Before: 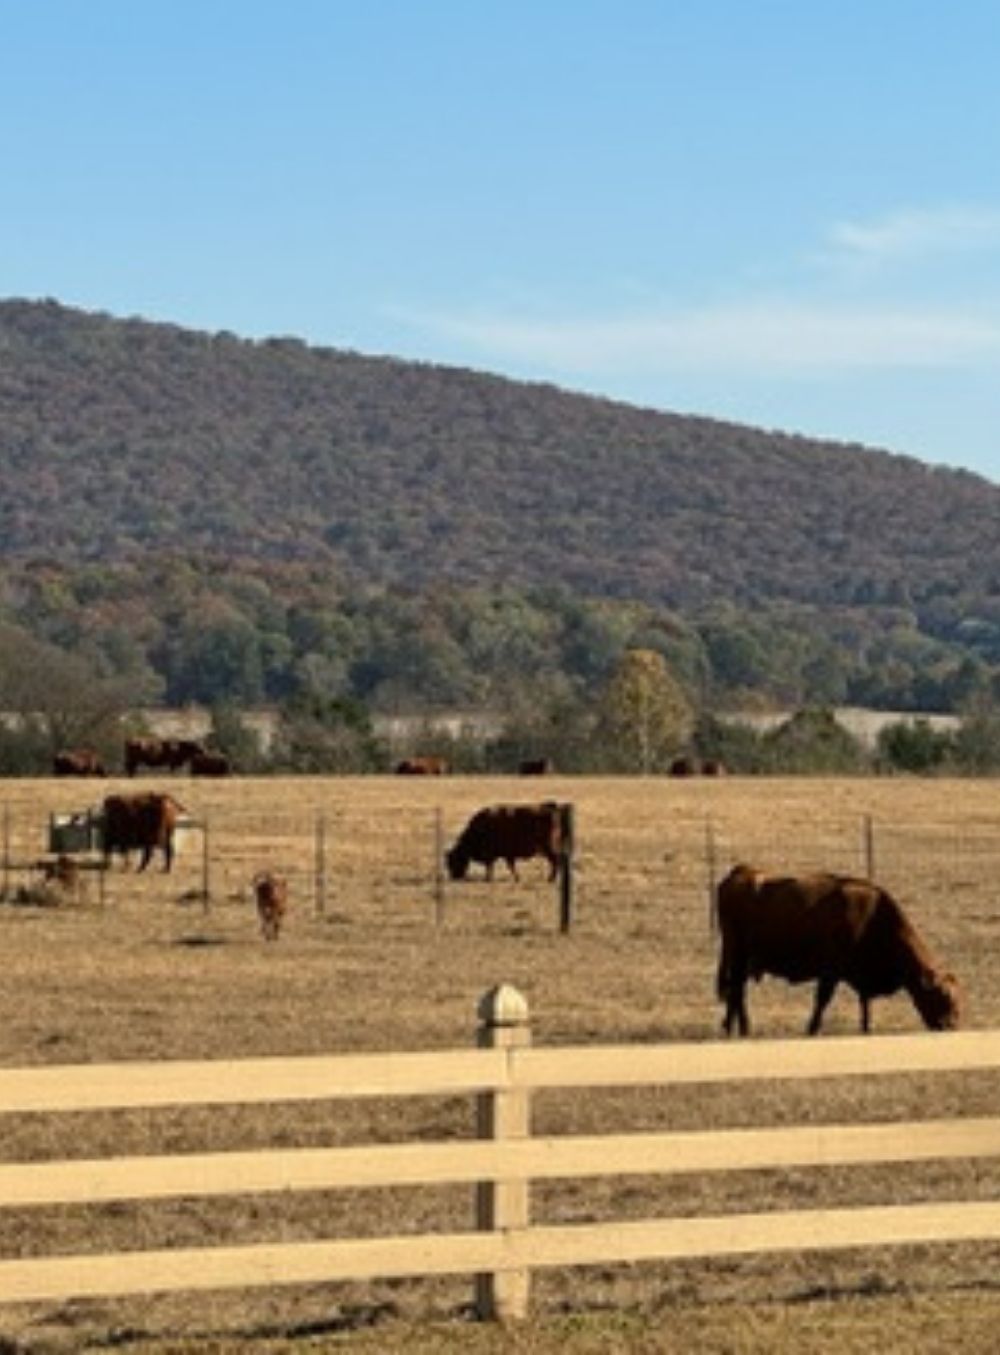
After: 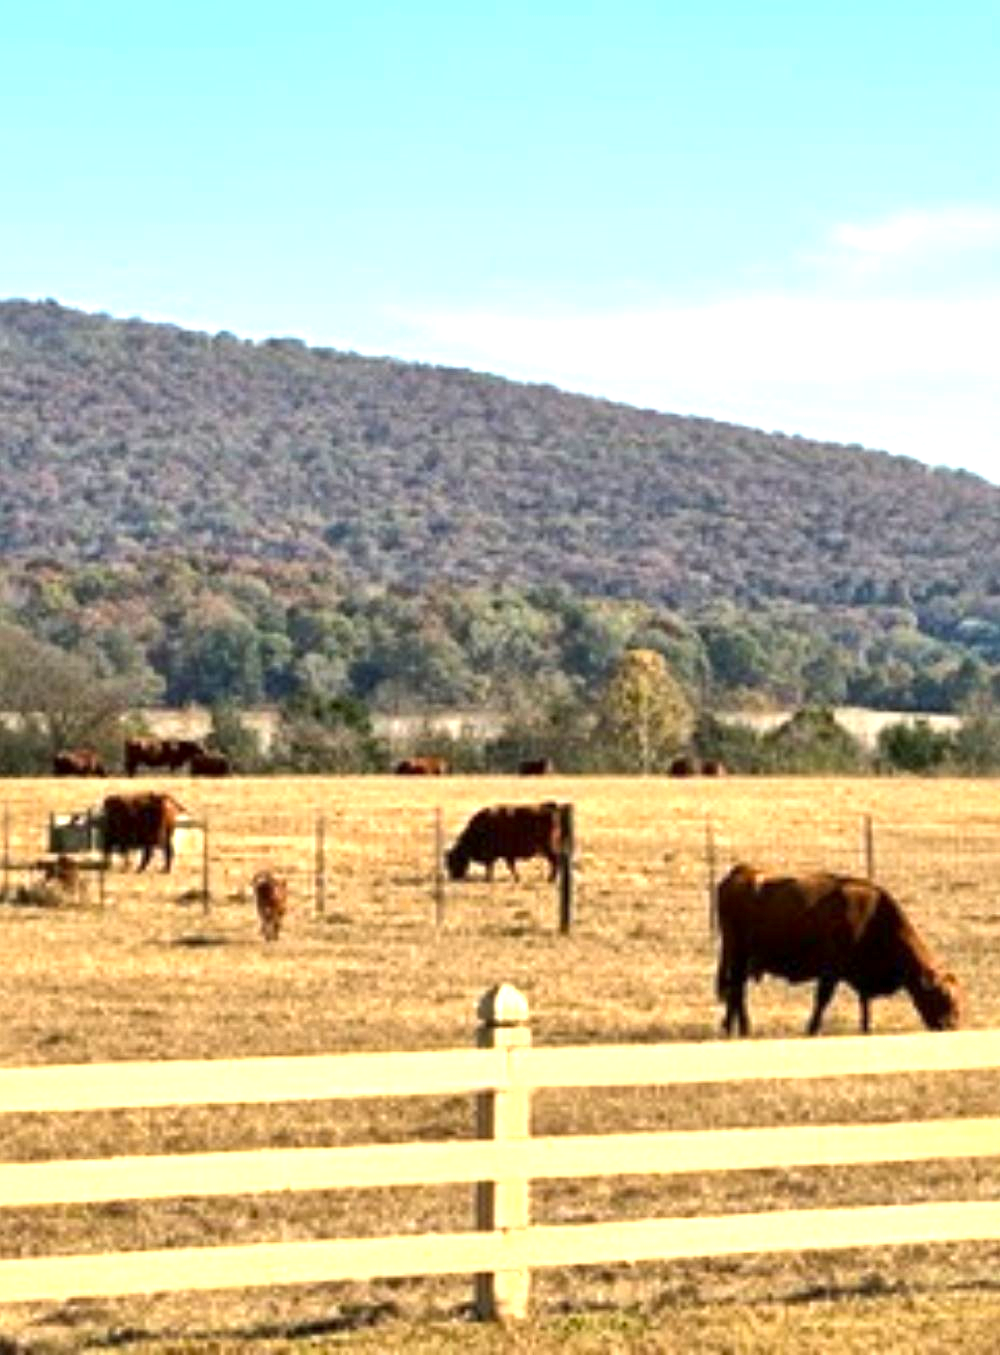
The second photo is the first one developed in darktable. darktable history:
exposure: black level correction 0, exposure 1.2 EV, compensate highlight preservation false
local contrast: mode bilateral grid, contrast 20, coarseness 50, detail 150%, midtone range 0.2
contrast brightness saturation: contrast 0.08, saturation 0.2
